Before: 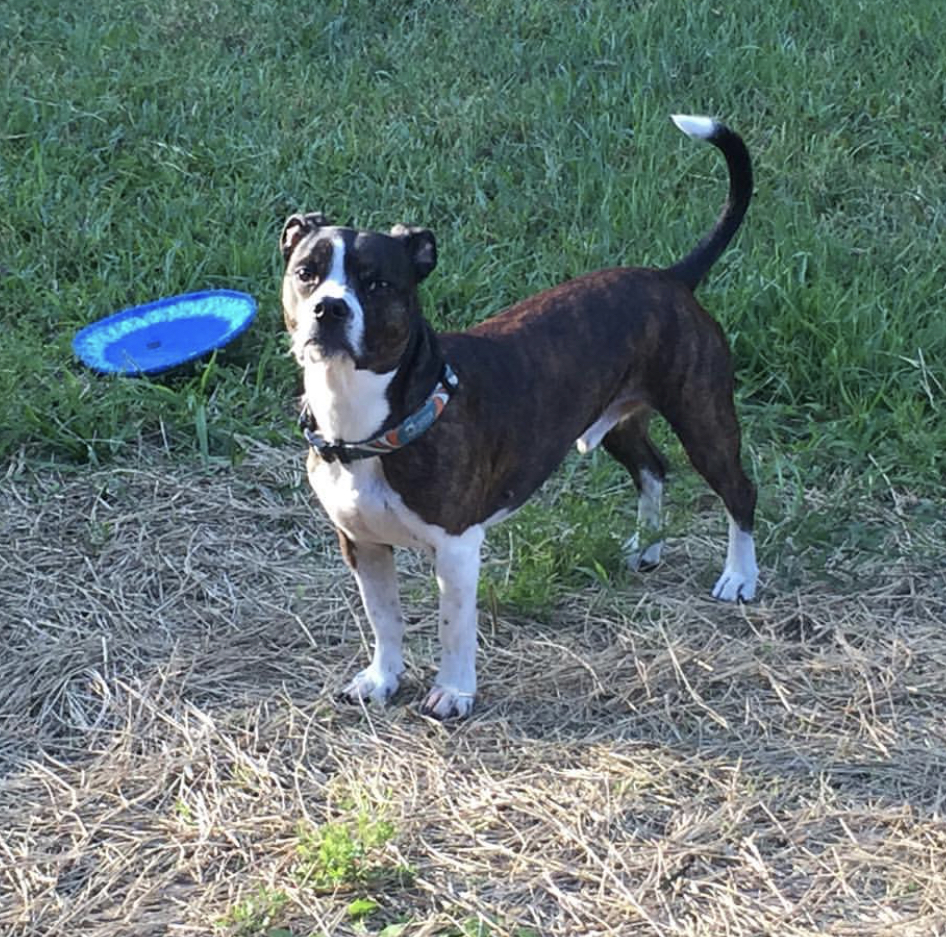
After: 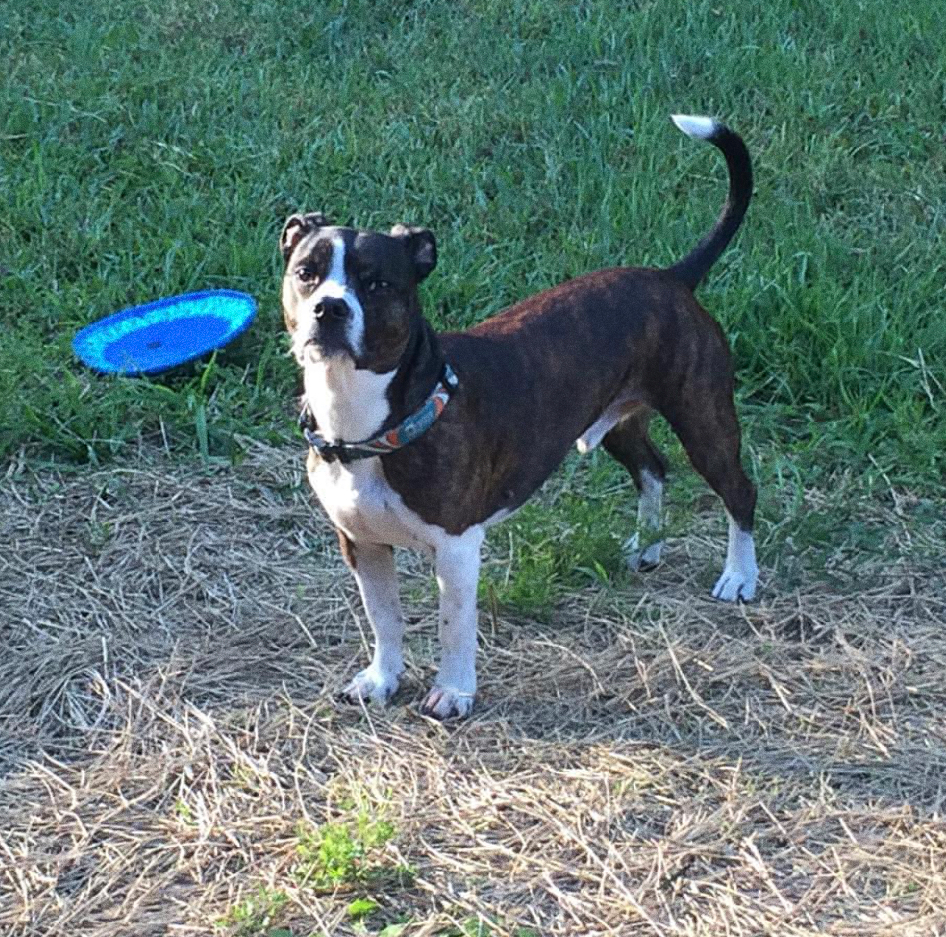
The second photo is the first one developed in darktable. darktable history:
rotate and perspective: automatic cropping off
grain: coarseness 8.68 ISO, strength 31.94%
